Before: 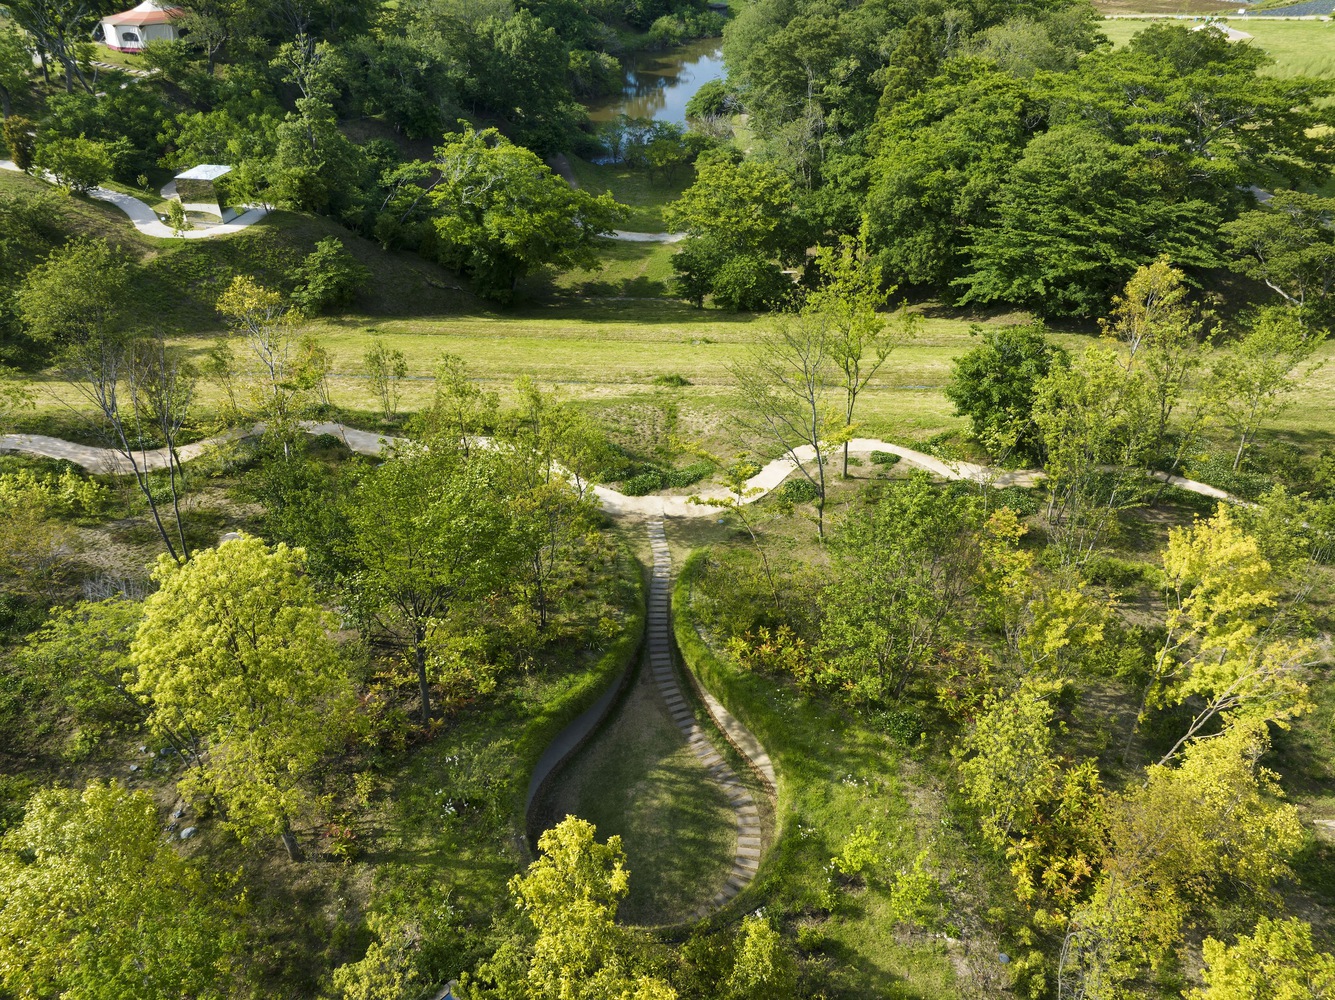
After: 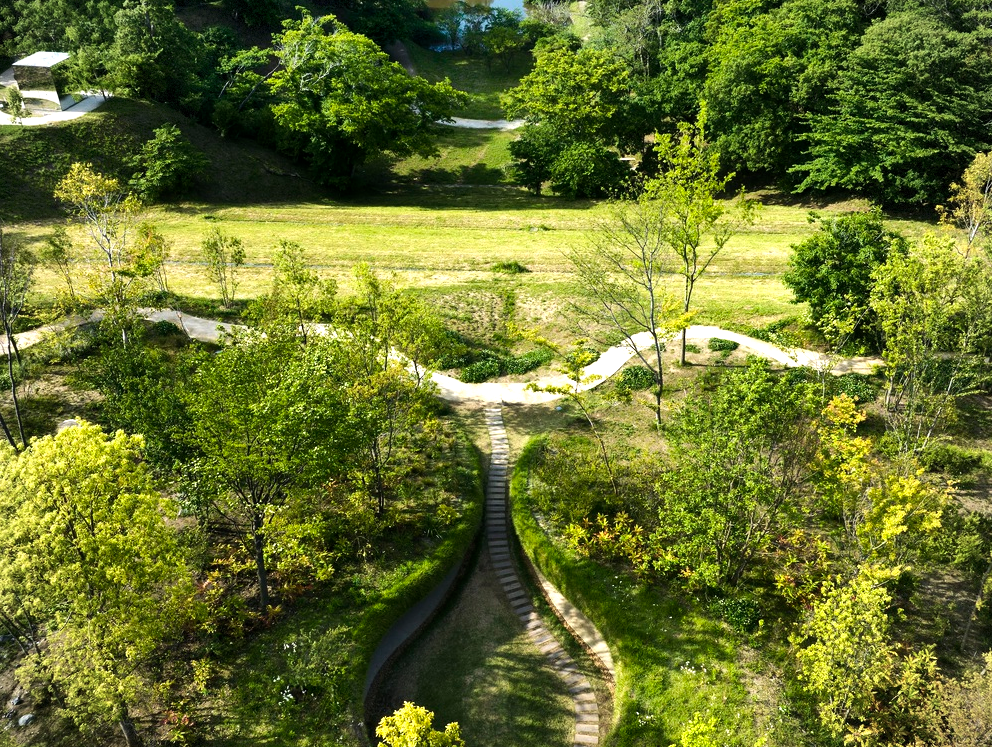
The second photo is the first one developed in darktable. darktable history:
crop and rotate: left 12.179%, top 11.38%, right 13.458%, bottom 13.87%
tone equalizer: -8 EV -0.719 EV, -7 EV -0.665 EV, -6 EV -0.599 EV, -5 EV -0.4 EV, -3 EV 0.38 EV, -2 EV 0.6 EV, -1 EV 0.681 EV, +0 EV 0.722 EV, edges refinement/feathering 500, mask exposure compensation -1.57 EV, preserve details no
vignetting: brightness -0.188, saturation -0.292, dithering 8-bit output, unbound false
